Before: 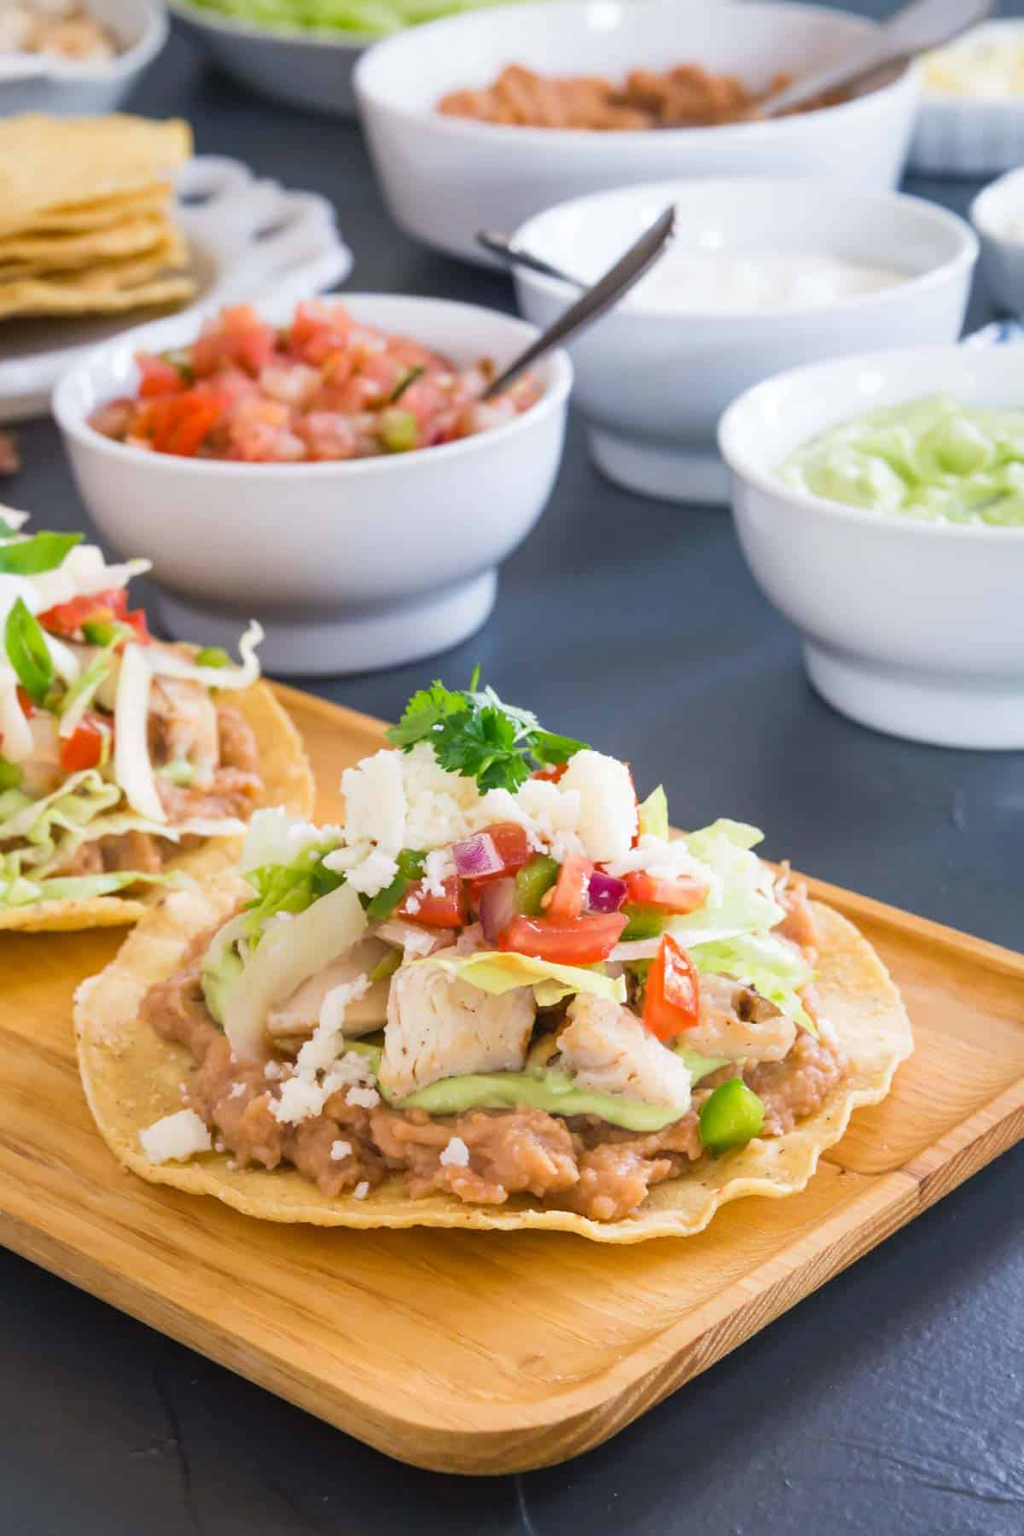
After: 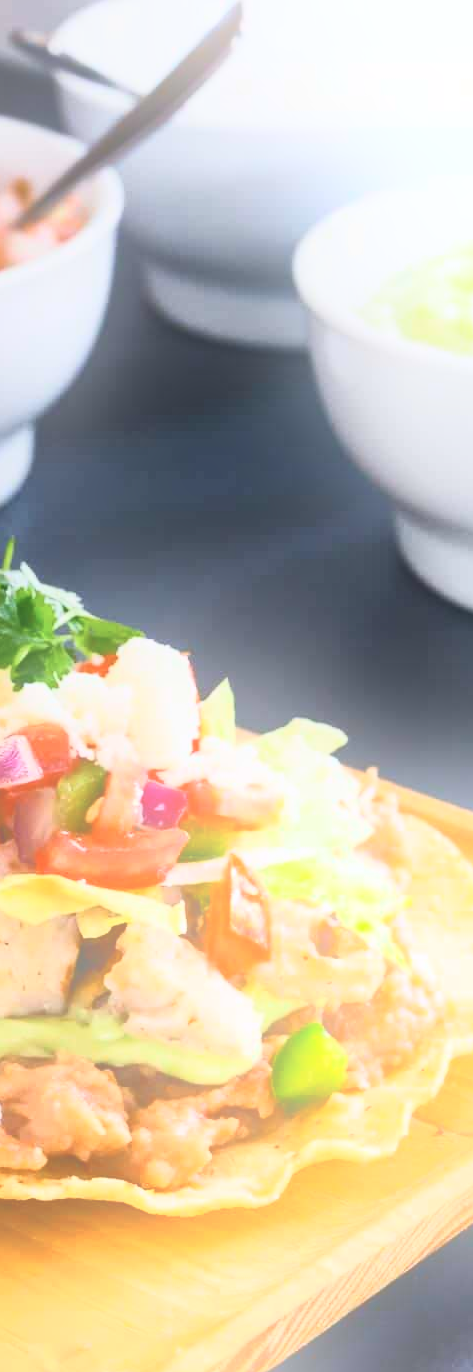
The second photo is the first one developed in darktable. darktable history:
crop: left 45.721%, top 13.393%, right 14.118%, bottom 10.01%
shadows and highlights: low approximation 0.01, soften with gaussian
bloom: on, module defaults
contrast brightness saturation: contrast 0.39, brightness 0.1
graduated density: rotation -0.352°, offset 57.64
